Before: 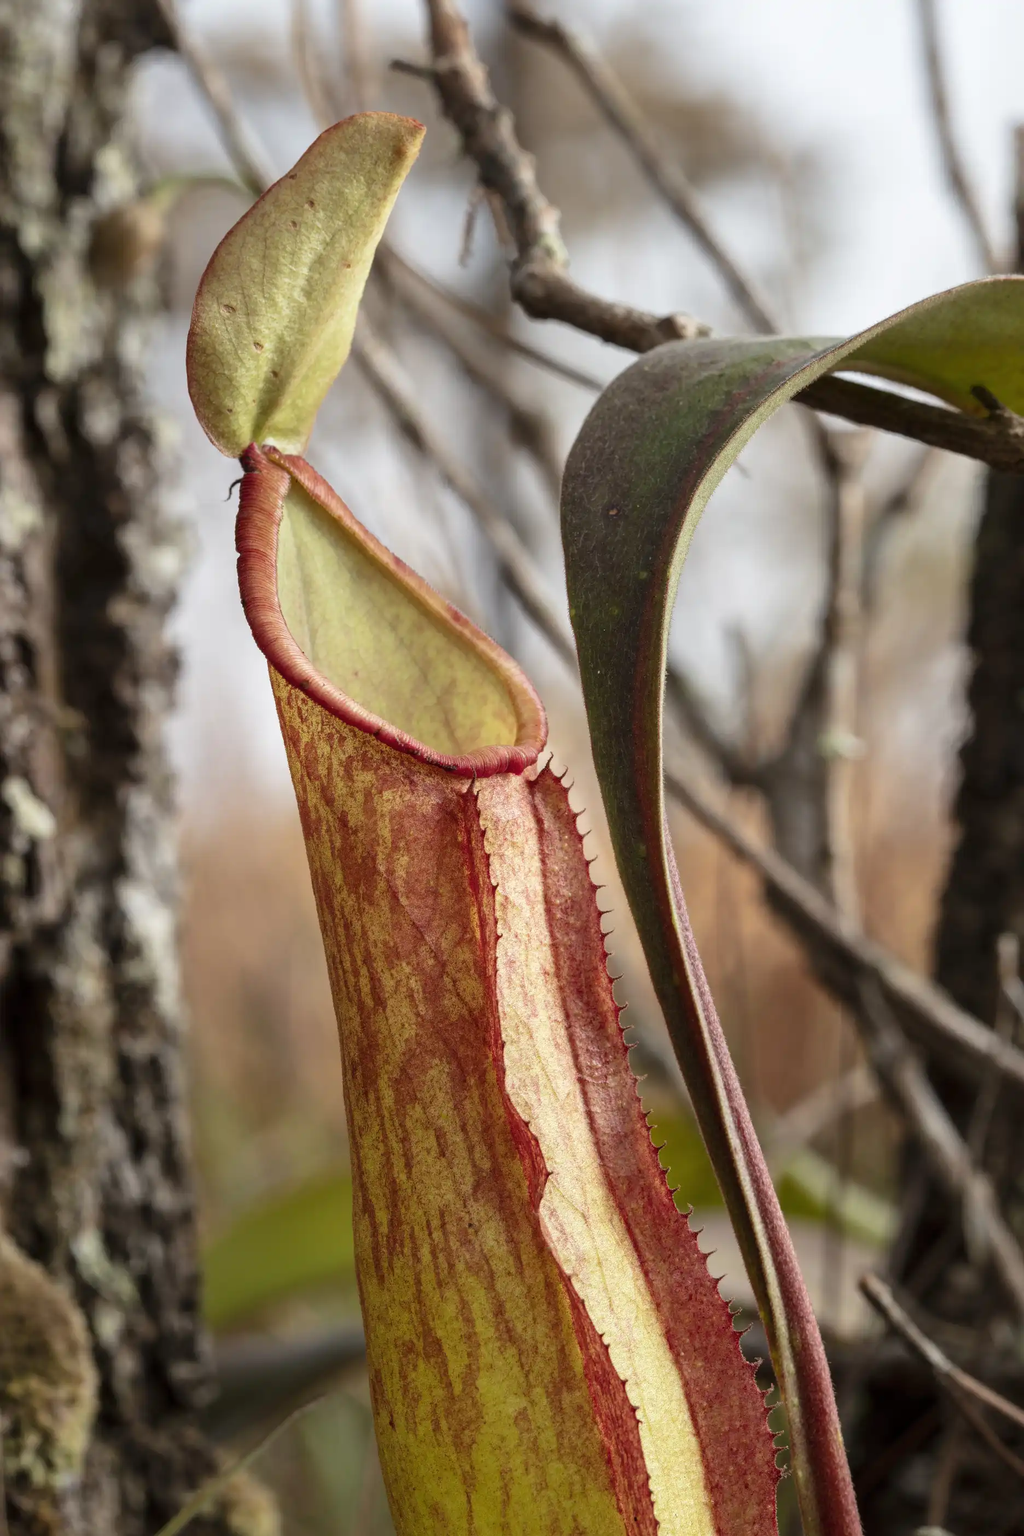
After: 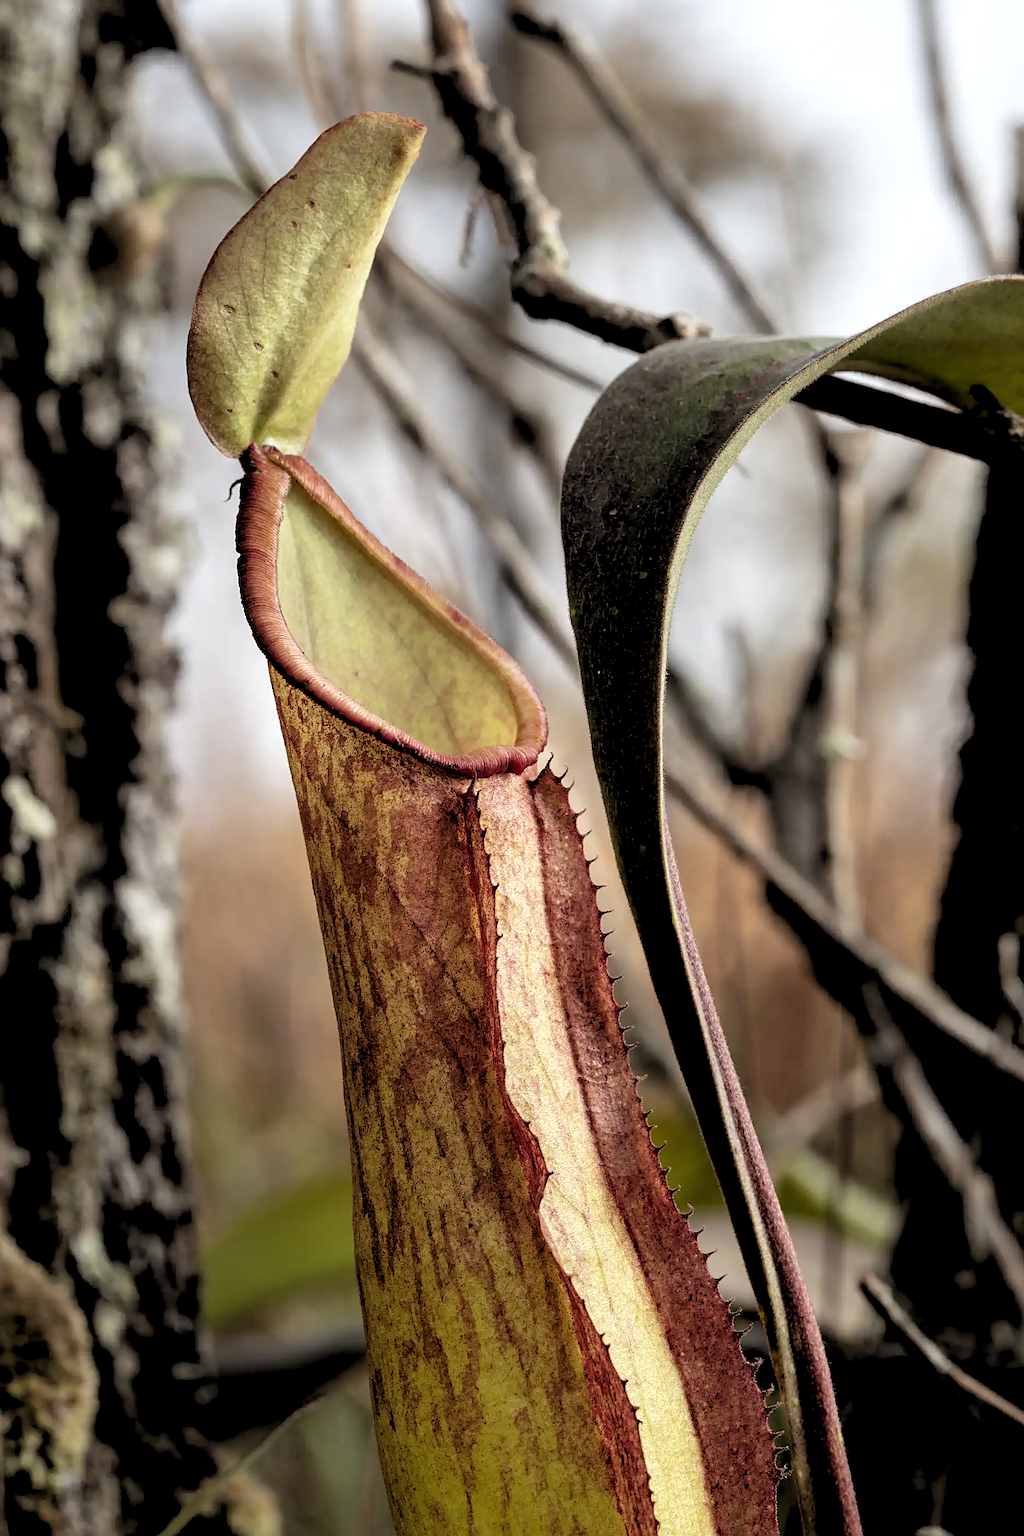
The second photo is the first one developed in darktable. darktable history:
sharpen: on, module defaults
white balance: red 1, blue 1
rgb levels: levels [[0.034, 0.472, 0.904], [0, 0.5, 1], [0, 0.5, 1]]
